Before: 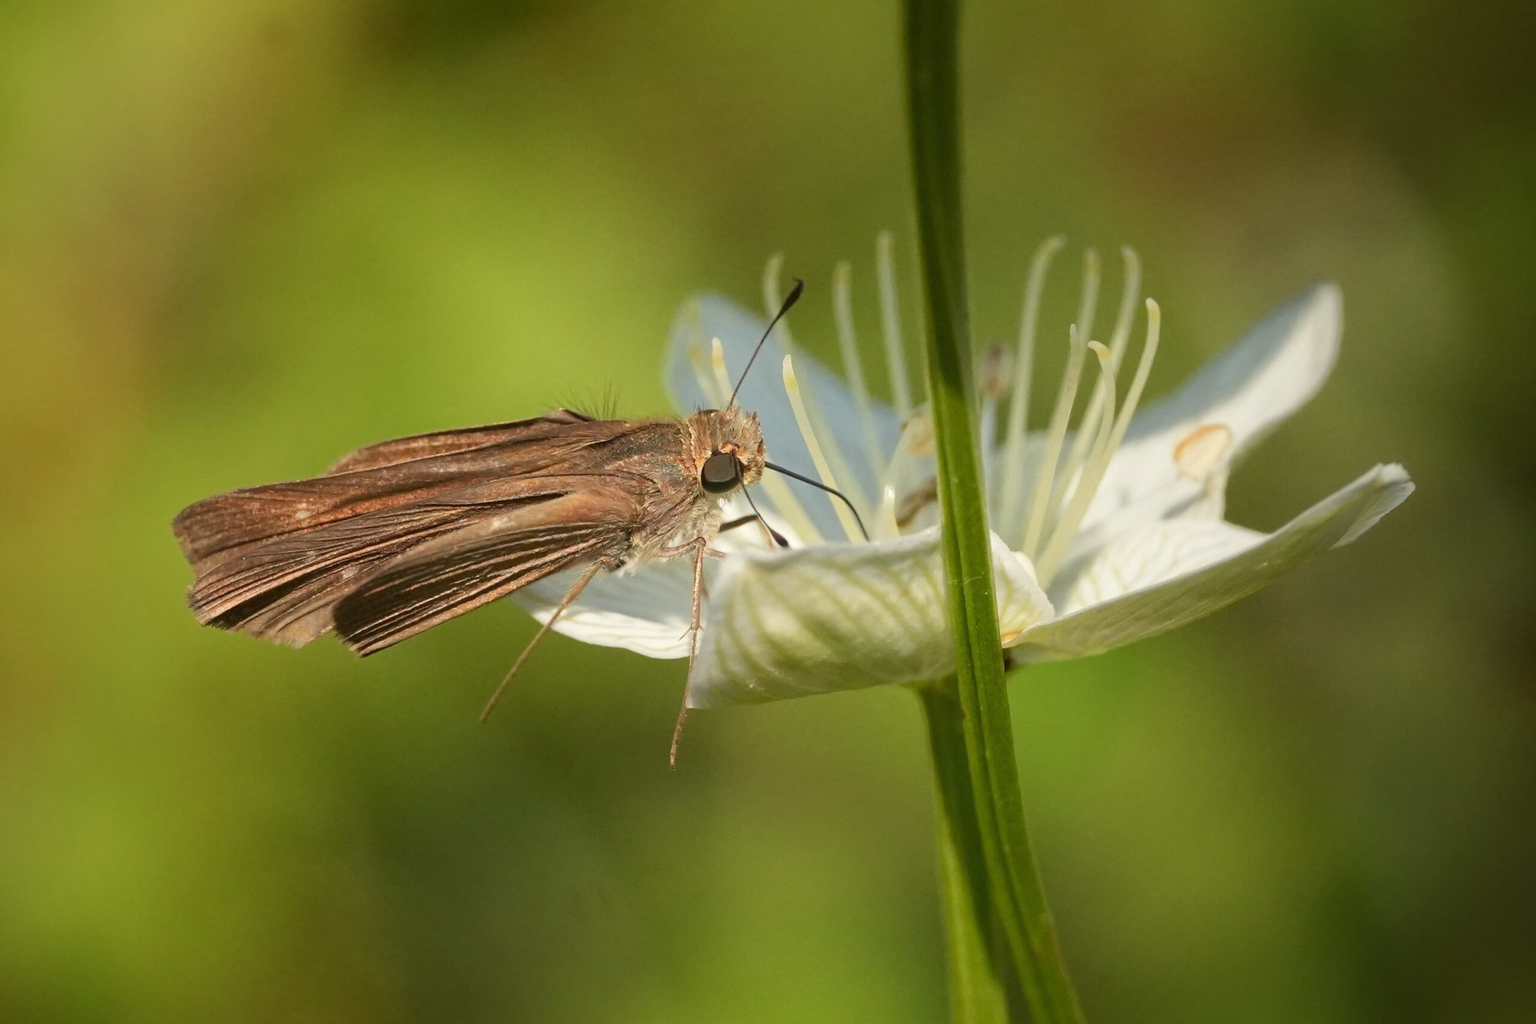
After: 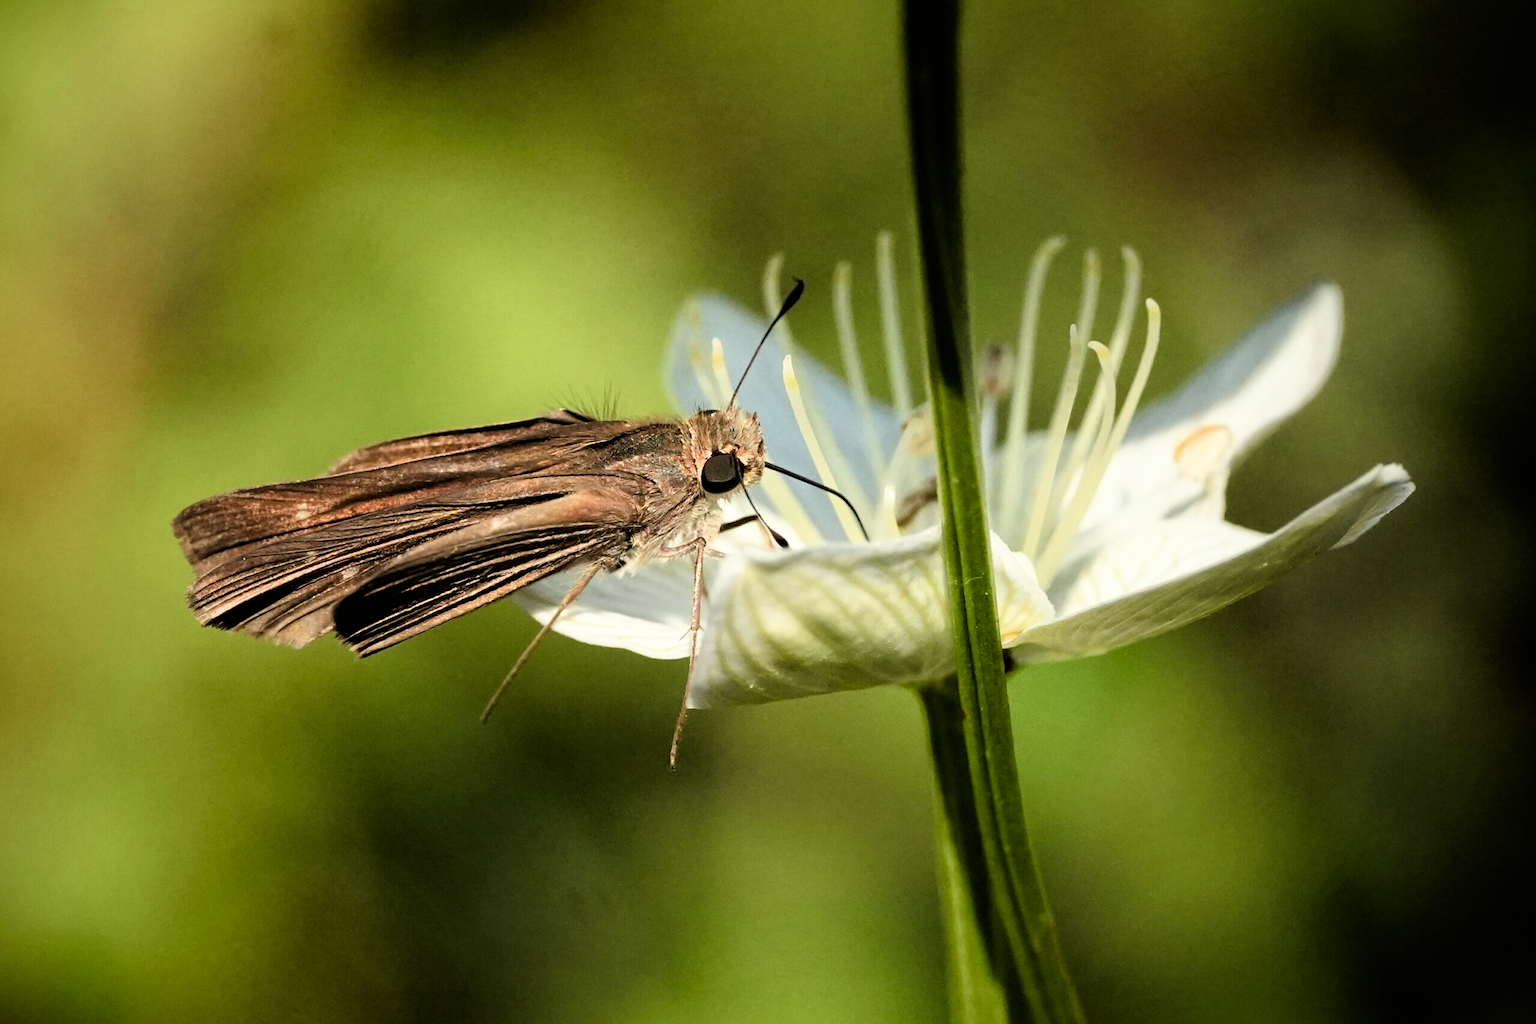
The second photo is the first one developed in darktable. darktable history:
filmic rgb: black relative exposure -3.75 EV, white relative exposure 2.4 EV, dynamic range scaling -50%, hardness 3.42, latitude 30%, contrast 1.8
color correction: saturation 1.1
white balance: red 0.986, blue 1.01
